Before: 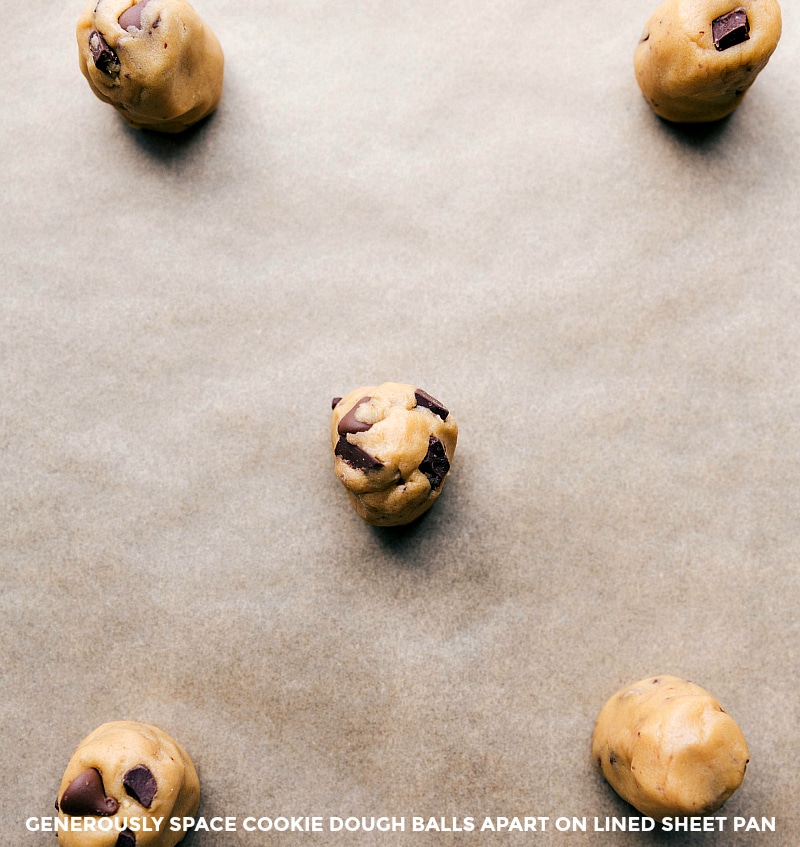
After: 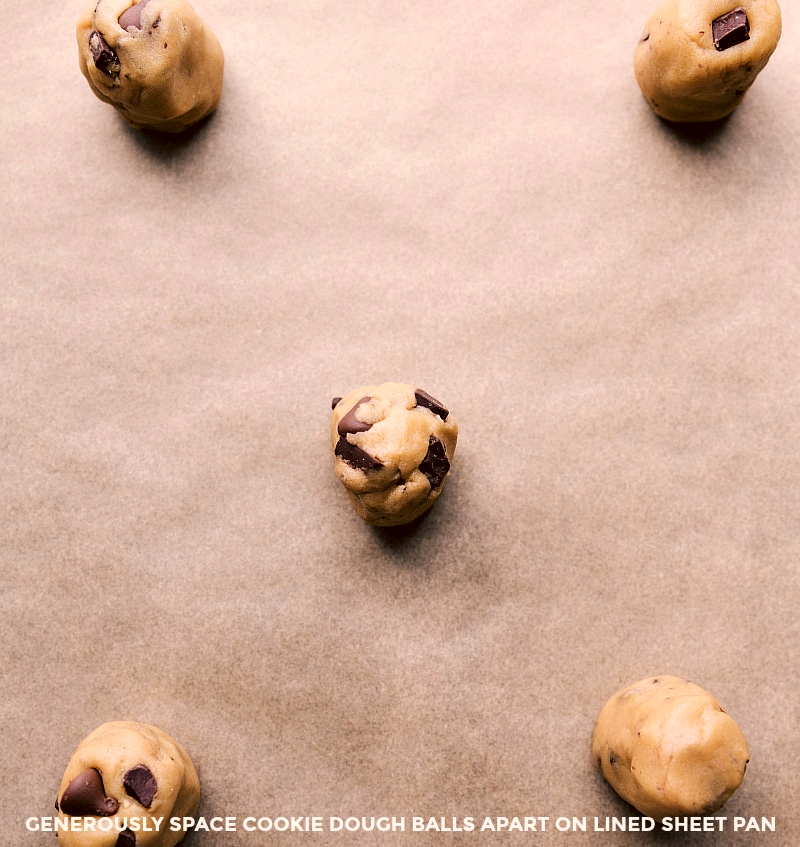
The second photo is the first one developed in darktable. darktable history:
color correction: highlights a* 10.24, highlights b* 9.64, shadows a* 8.54, shadows b* 8.39, saturation 0.797
